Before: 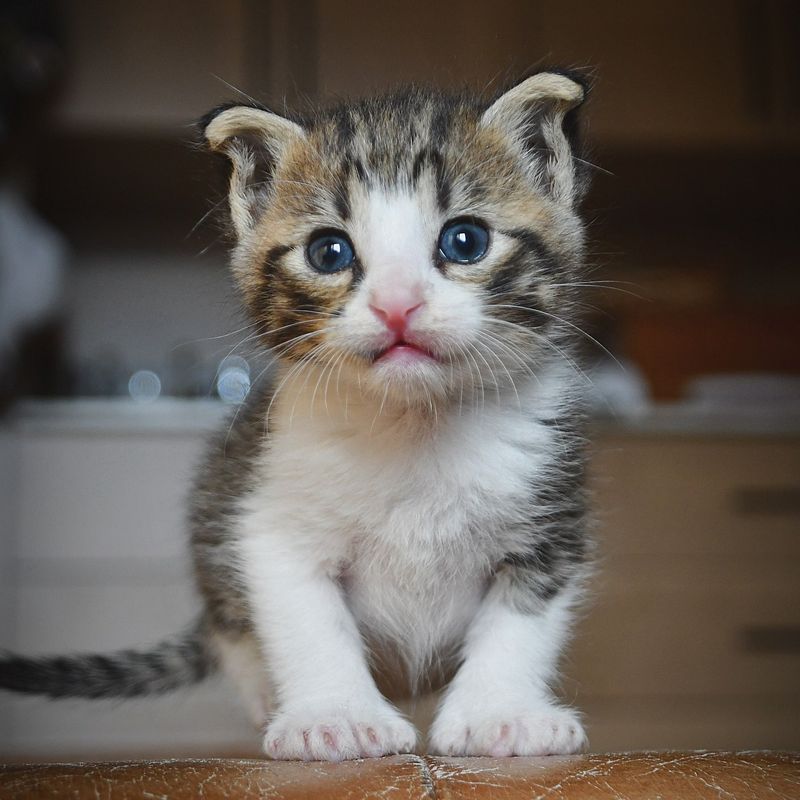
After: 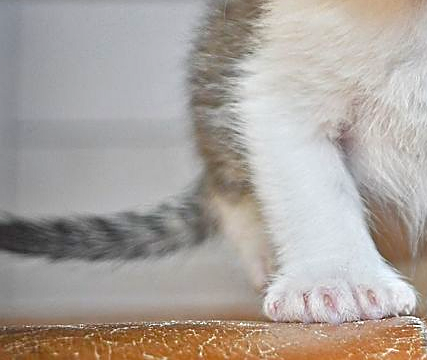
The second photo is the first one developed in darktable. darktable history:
crop and rotate: top 54.778%, right 46.61%, bottom 0.159%
sharpen: amount 0.6
tone equalizer: -8 EV 2 EV, -7 EV 2 EV, -6 EV 2 EV, -5 EV 2 EV, -4 EV 2 EV, -3 EV 1.5 EV, -2 EV 1 EV, -1 EV 0.5 EV
color balance rgb: linear chroma grading › global chroma 3.45%, perceptual saturation grading › global saturation 11.24%, perceptual brilliance grading › global brilliance 3.04%, global vibrance 2.8%
local contrast: mode bilateral grid, contrast 15, coarseness 36, detail 105%, midtone range 0.2
